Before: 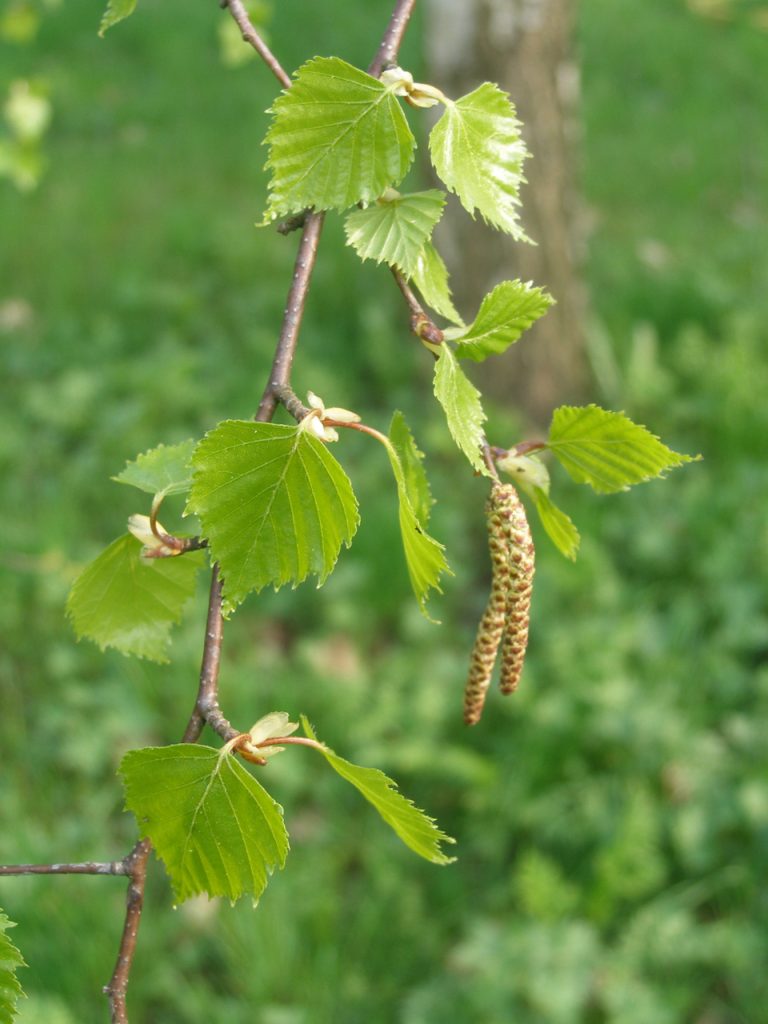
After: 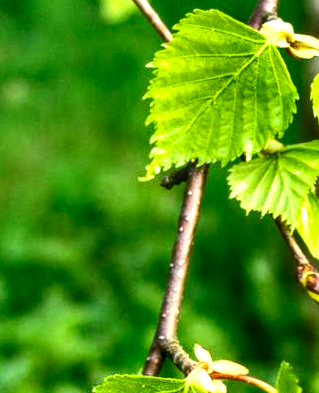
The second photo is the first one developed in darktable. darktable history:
local contrast: highlights 20%, detail 150%
color balance rgb: perceptual saturation grading › global saturation 20%, global vibrance 20%
shadows and highlights: shadows 20.91, highlights -82.73, soften with gaussian
crop: left 15.452%, top 5.459%, right 43.956%, bottom 56.62%
exposure: exposure 0.6 EV, compensate highlight preservation false
base curve: curves: ch0 [(0, 0.02) (0.083, 0.036) (1, 1)], preserve colors none
contrast brightness saturation: contrast 0.28
rotate and perspective: rotation -1.17°, automatic cropping off
